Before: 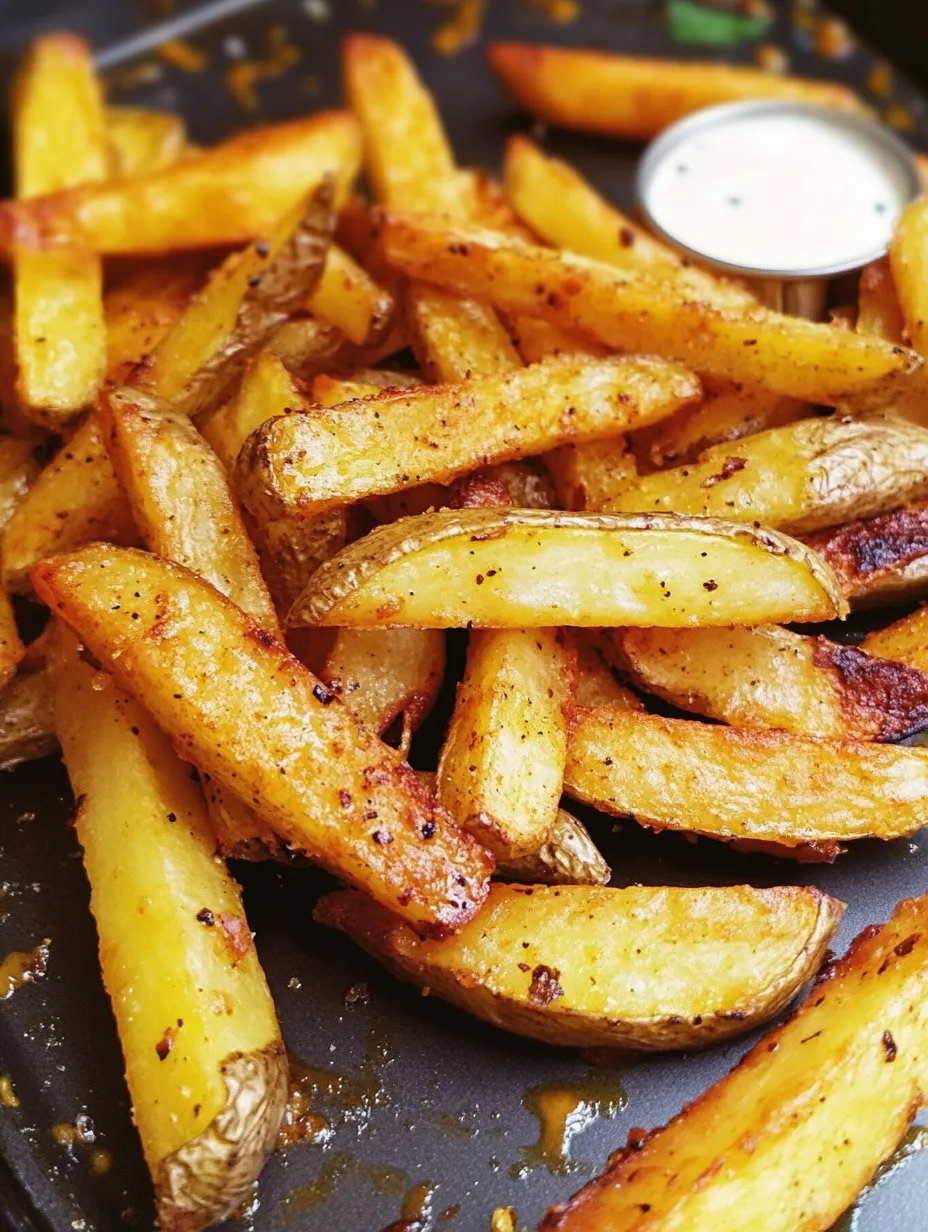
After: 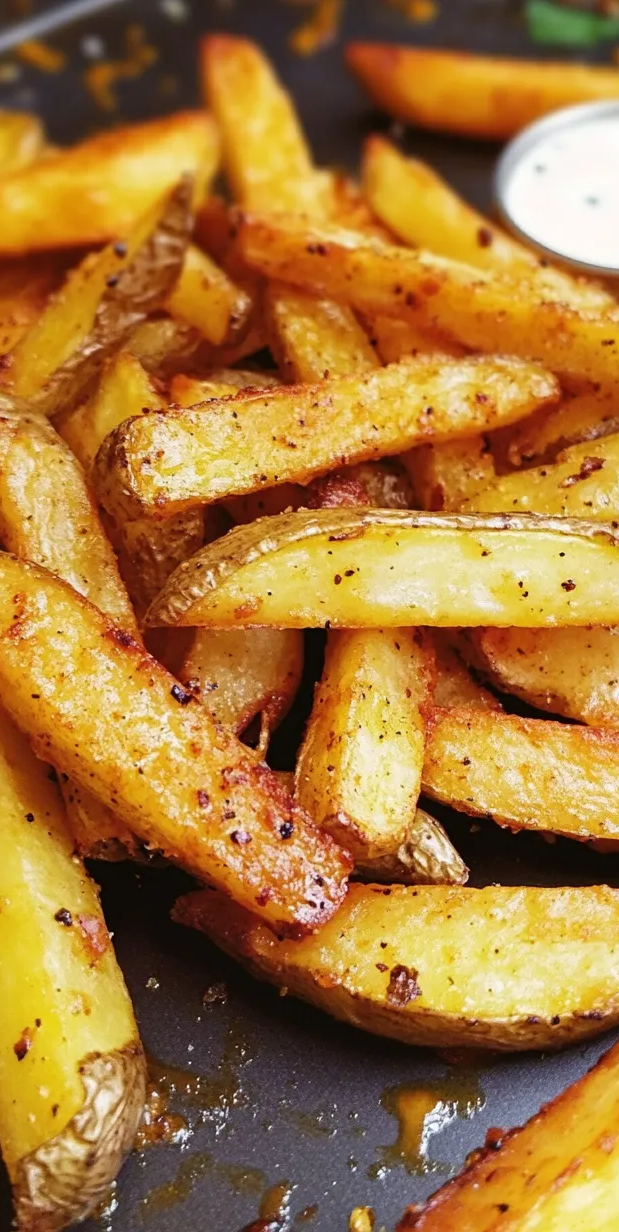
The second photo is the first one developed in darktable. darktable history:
crop: left 15.399%, right 17.894%
